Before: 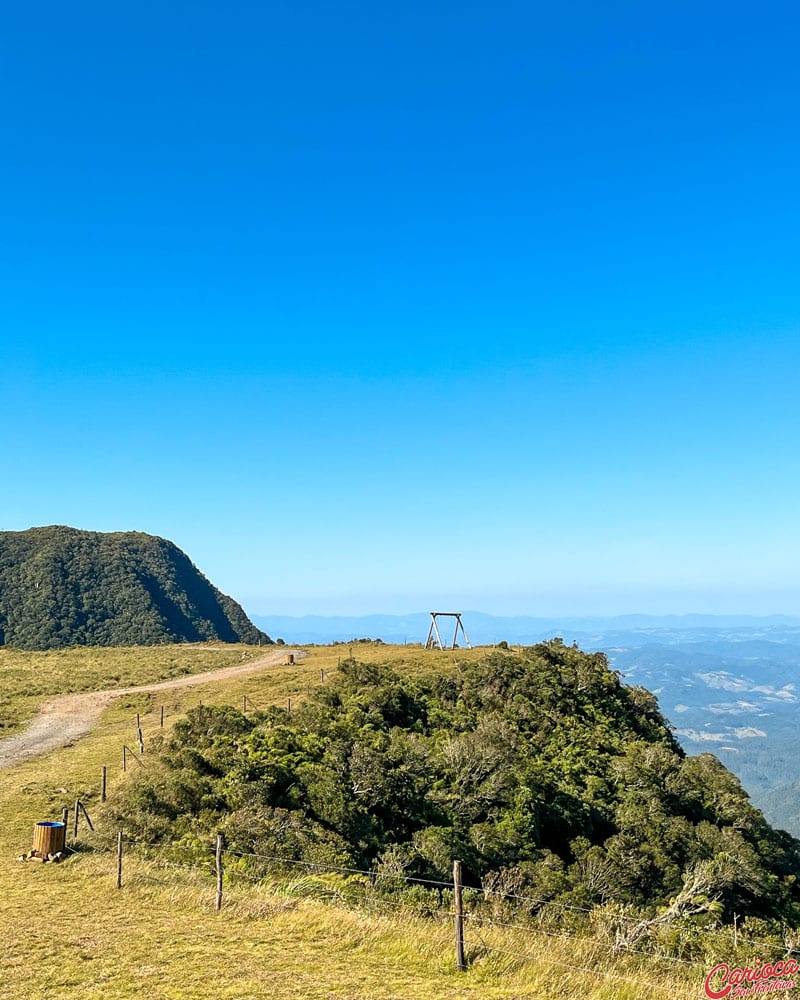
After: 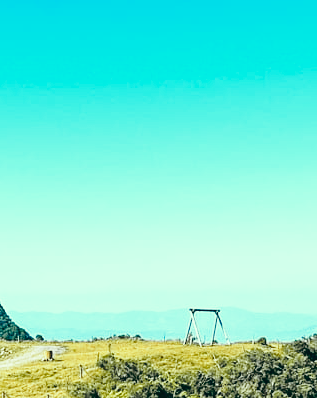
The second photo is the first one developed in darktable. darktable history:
color correction: highlights a* -19.46, highlights b* 9.8, shadows a* -19.91, shadows b* -11.16
base curve: curves: ch0 [(0, 0) (0.028, 0.03) (0.121, 0.232) (0.46, 0.748) (0.859, 0.968) (1, 1)], preserve colors none
crop: left 30.209%, top 30.41%, right 30.104%, bottom 29.745%
tone equalizer: on, module defaults
color zones: curves: ch1 [(0.29, 0.492) (0.373, 0.185) (0.509, 0.481)]; ch2 [(0.25, 0.462) (0.749, 0.457)]
